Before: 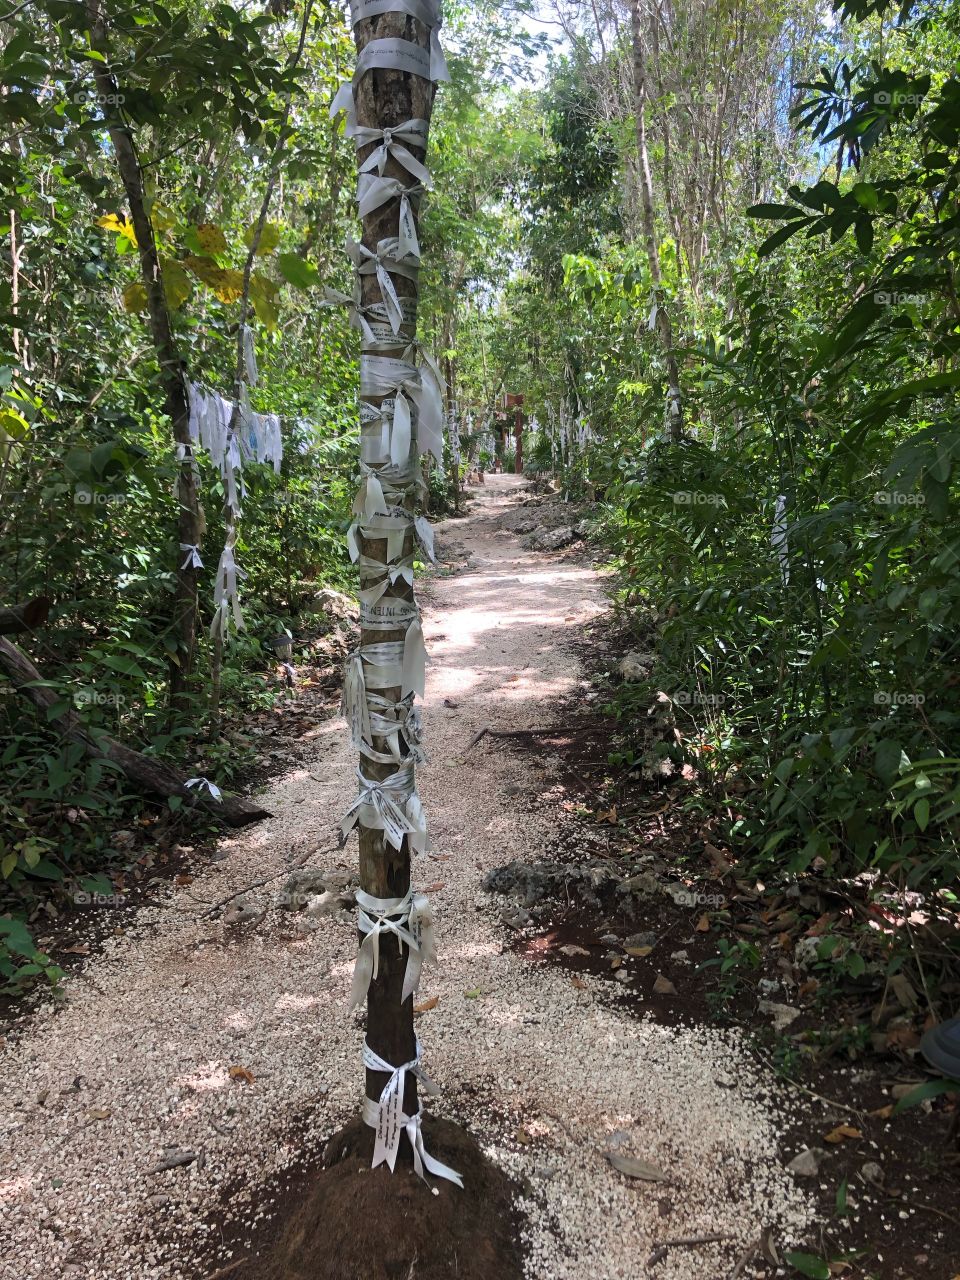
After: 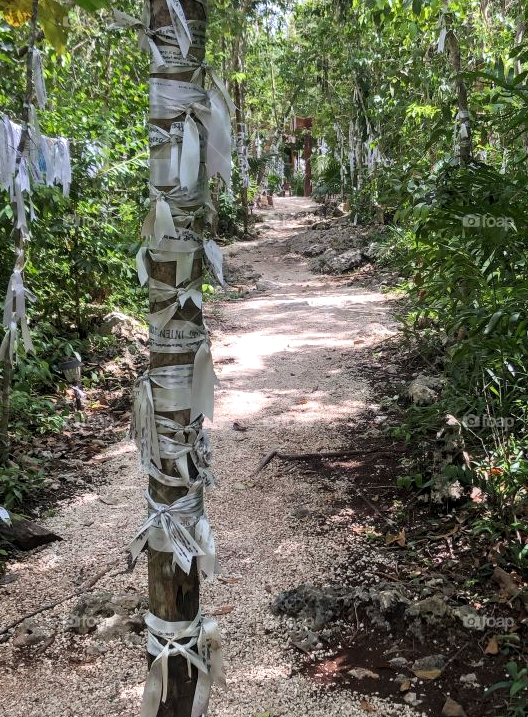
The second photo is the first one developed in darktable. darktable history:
crop and rotate: left 22.082%, top 21.652%, right 22.843%, bottom 22.309%
local contrast: on, module defaults
